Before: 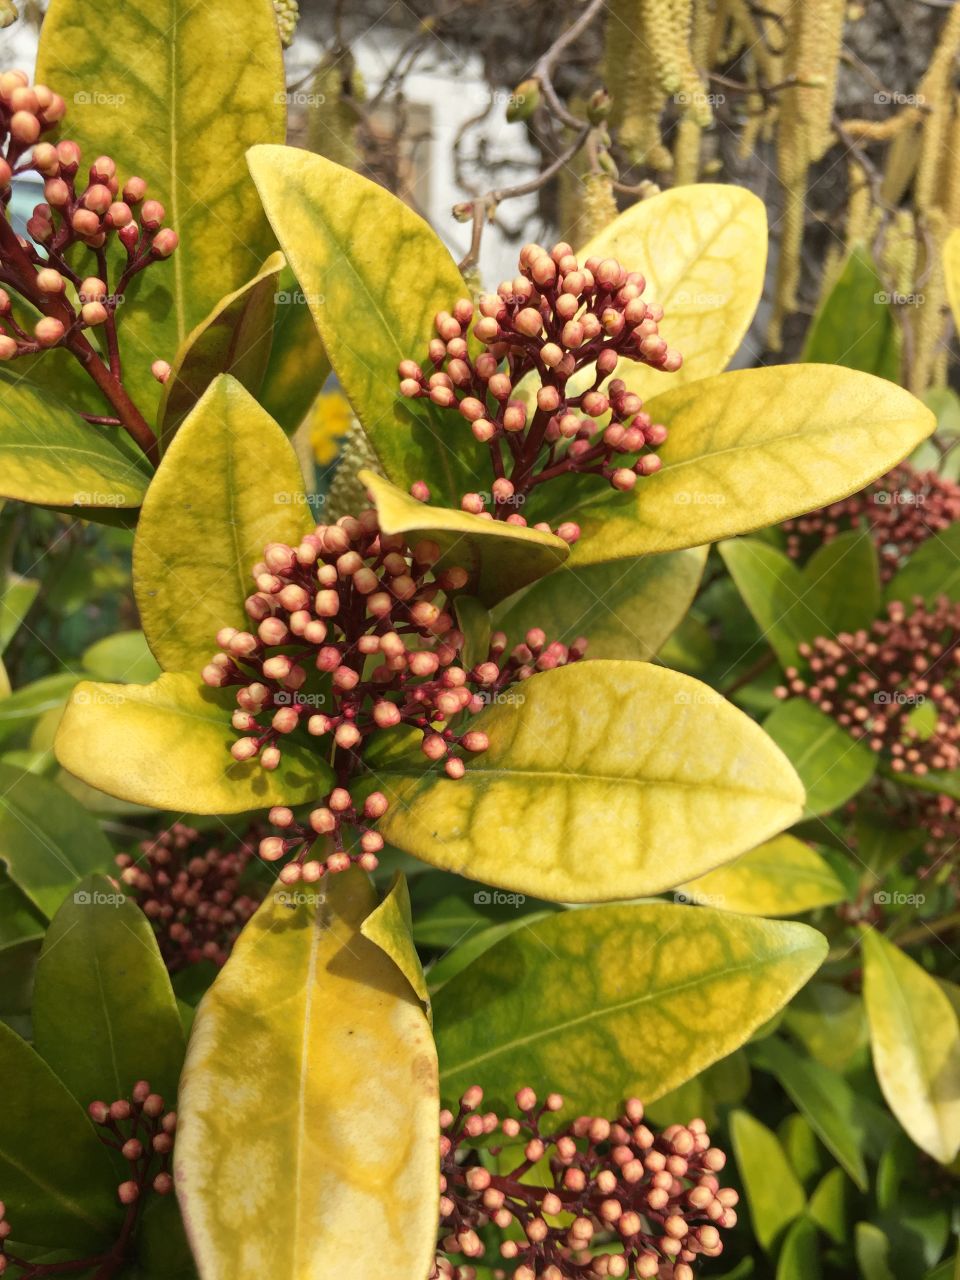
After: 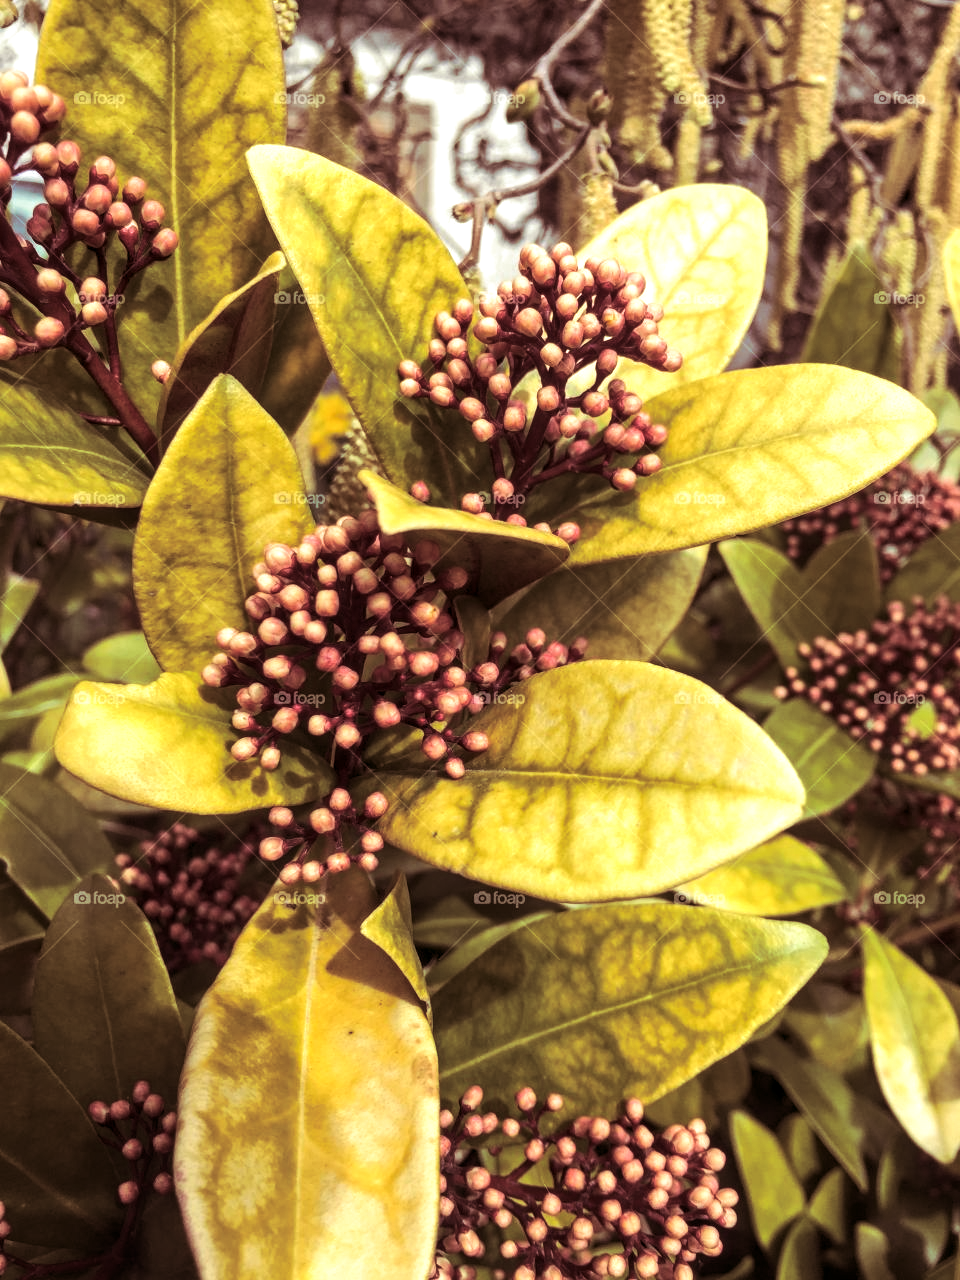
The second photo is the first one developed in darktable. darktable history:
split-toning: on, module defaults
tone equalizer: -8 EV -0.417 EV, -7 EV -0.389 EV, -6 EV -0.333 EV, -5 EV -0.222 EV, -3 EV 0.222 EV, -2 EV 0.333 EV, -1 EV 0.389 EV, +0 EV 0.417 EV, edges refinement/feathering 500, mask exposure compensation -1.57 EV, preserve details no
local contrast: detail 130%
